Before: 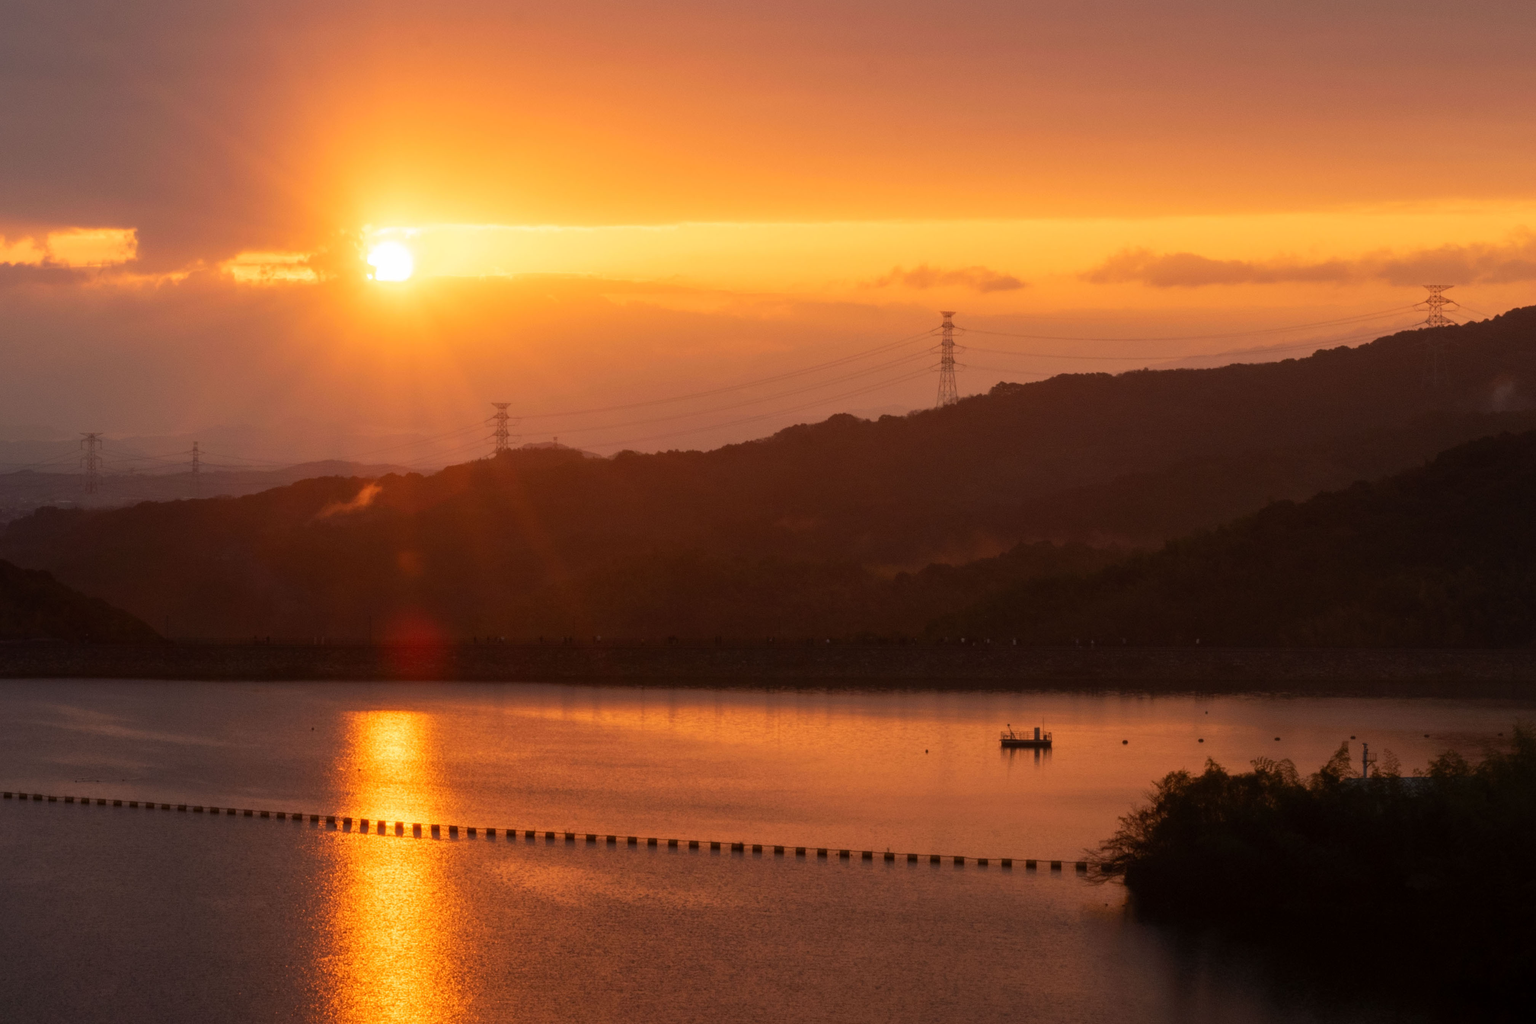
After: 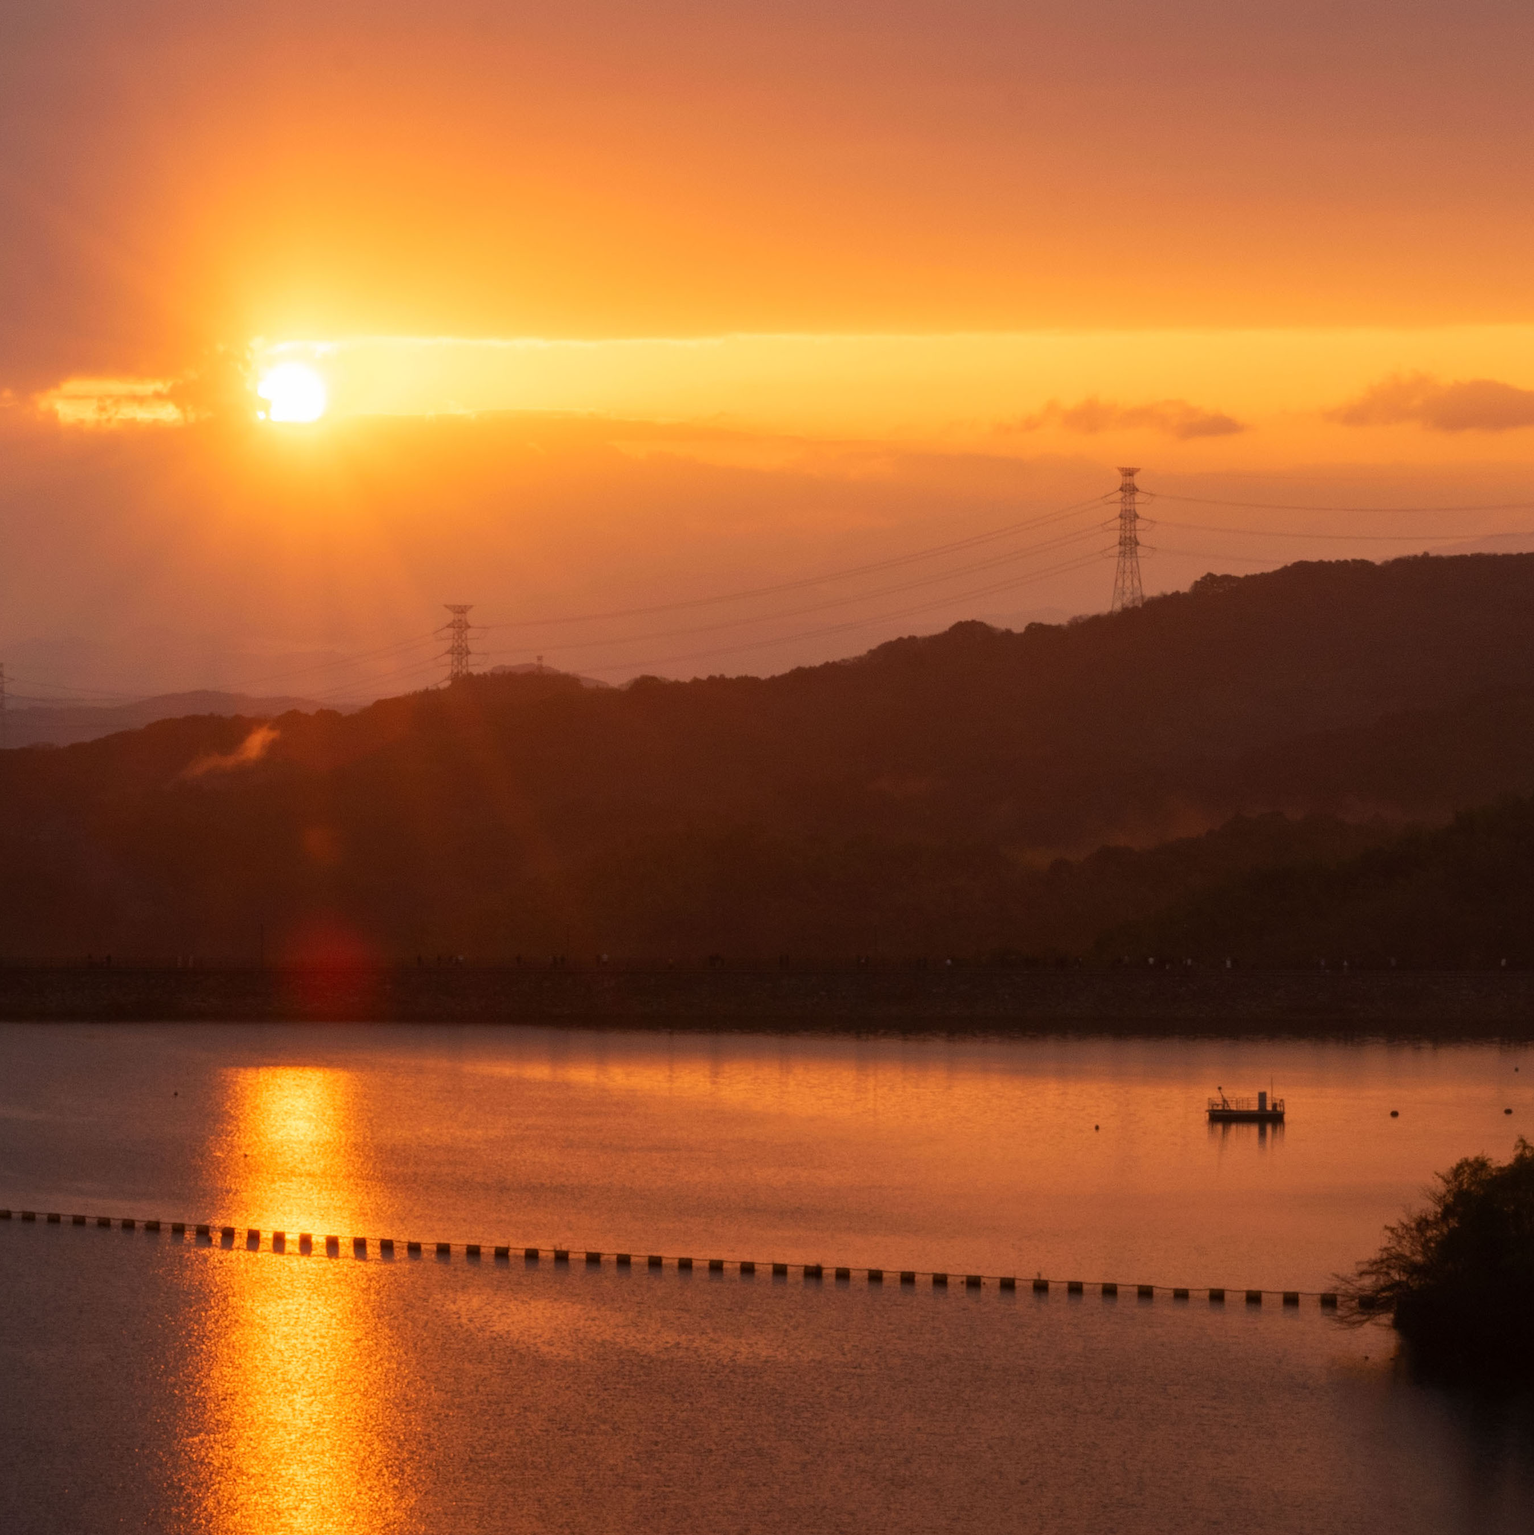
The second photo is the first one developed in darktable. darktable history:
crop and rotate: left 12.762%, right 20.625%
